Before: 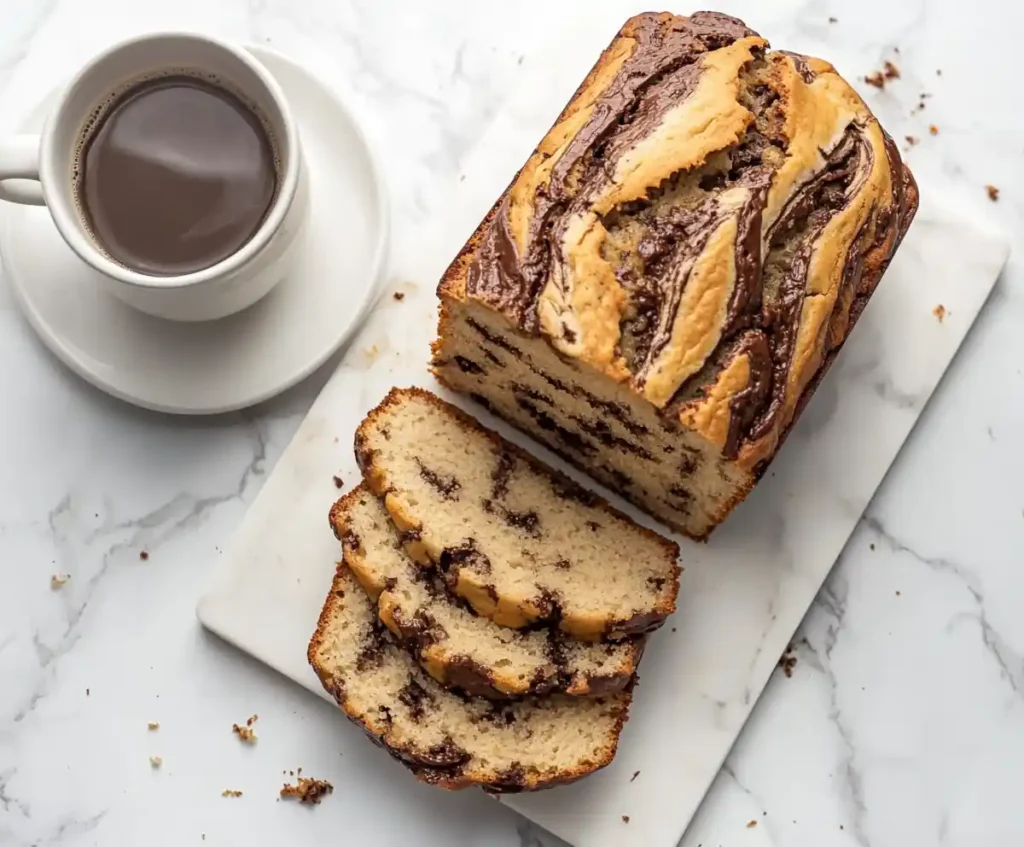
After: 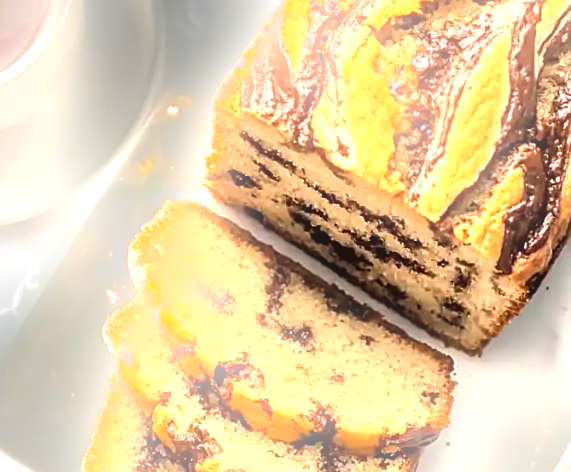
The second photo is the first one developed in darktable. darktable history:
sharpen: radius 1.864, amount 0.398, threshold 1.271
tone equalizer: -8 EV -0.75 EV, -7 EV -0.7 EV, -6 EV -0.6 EV, -5 EV -0.4 EV, -3 EV 0.4 EV, -2 EV 0.6 EV, -1 EV 0.7 EV, +0 EV 0.75 EV, edges refinement/feathering 500, mask exposure compensation -1.57 EV, preserve details no
bloom: size 9%, threshold 100%, strength 7%
local contrast: mode bilateral grid, contrast 25, coarseness 47, detail 151%, midtone range 0.2
exposure: exposure 1.089 EV, compensate highlight preservation false
rotate and perspective: automatic cropping original format, crop left 0, crop top 0
levels: levels [0, 0.492, 0.984]
crop and rotate: left 22.13%, top 22.054%, right 22.026%, bottom 22.102%
